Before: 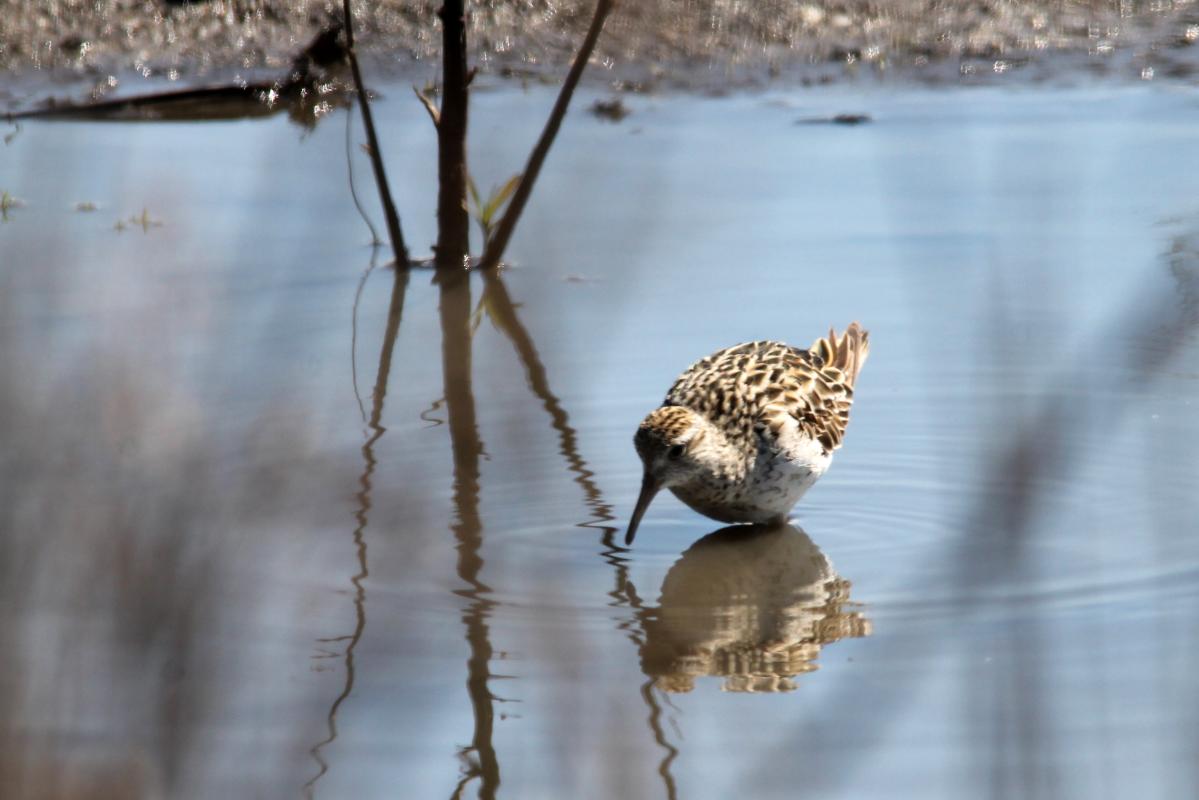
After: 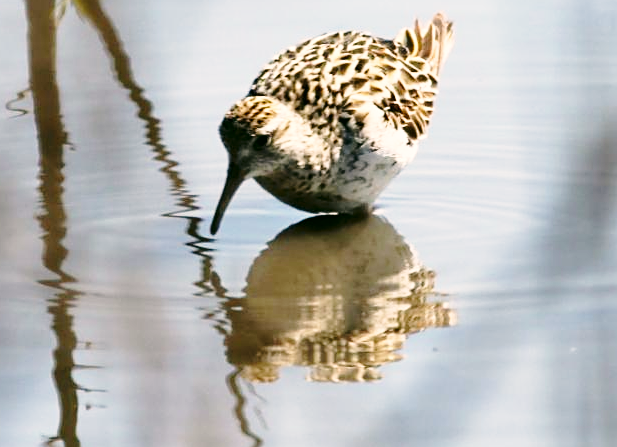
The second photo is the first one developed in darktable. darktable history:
crop: left 34.634%, top 38.762%, right 13.841%, bottom 5.302%
color correction: highlights a* 4.39, highlights b* 4.96, shadows a* -7.78, shadows b* 4.86
sharpen: on, module defaults
base curve: curves: ch0 [(0, 0) (0.028, 0.03) (0.121, 0.232) (0.46, 0.748) (0.859, 0.968) (1, 1)], preserve colors none
